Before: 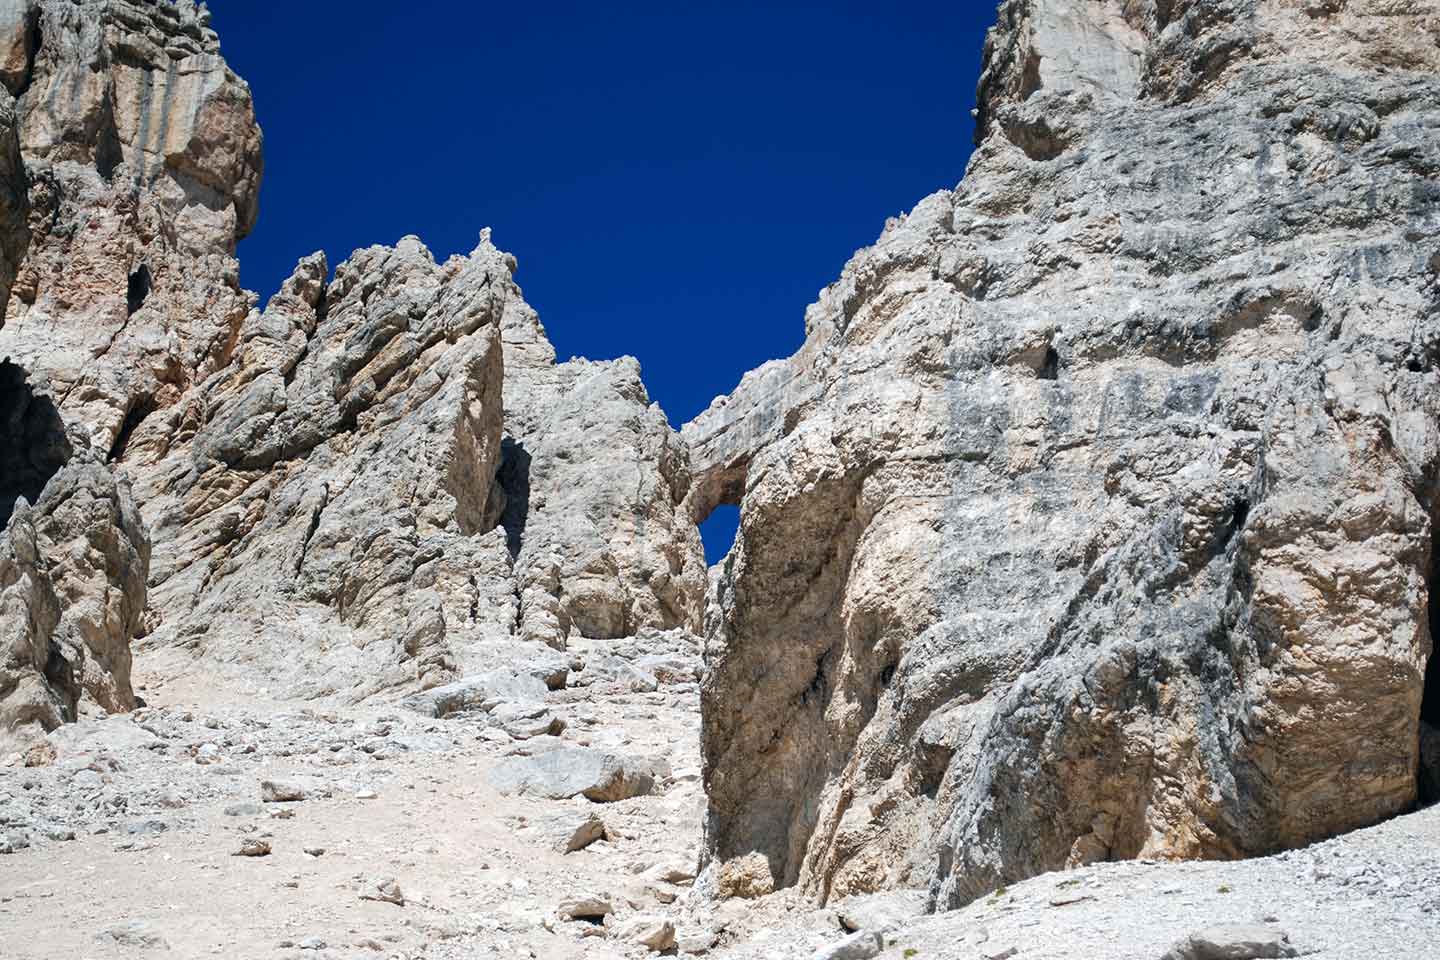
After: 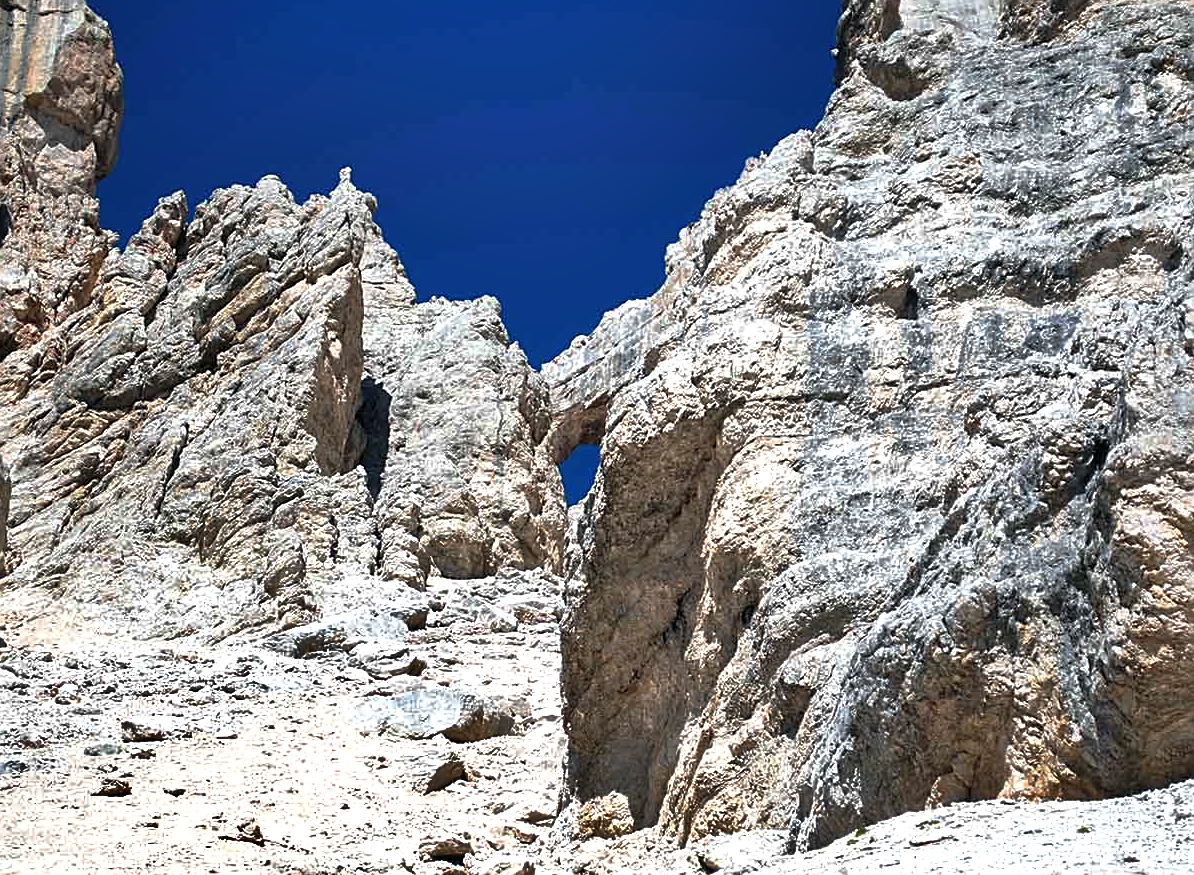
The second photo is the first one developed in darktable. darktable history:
base curve: curves: ch0 [(0, 0) (0.595, 0.418) (1, 1)], preserve colors none
exposure: black level correction 0, exposure 0.499 EV, compensate highlight preservation false
crop: left 9.791%, top 6.334%, right 7.258%, bottom 2.446%
sharpen: on, module defaults
shadows and highlights: soften with gaussian
